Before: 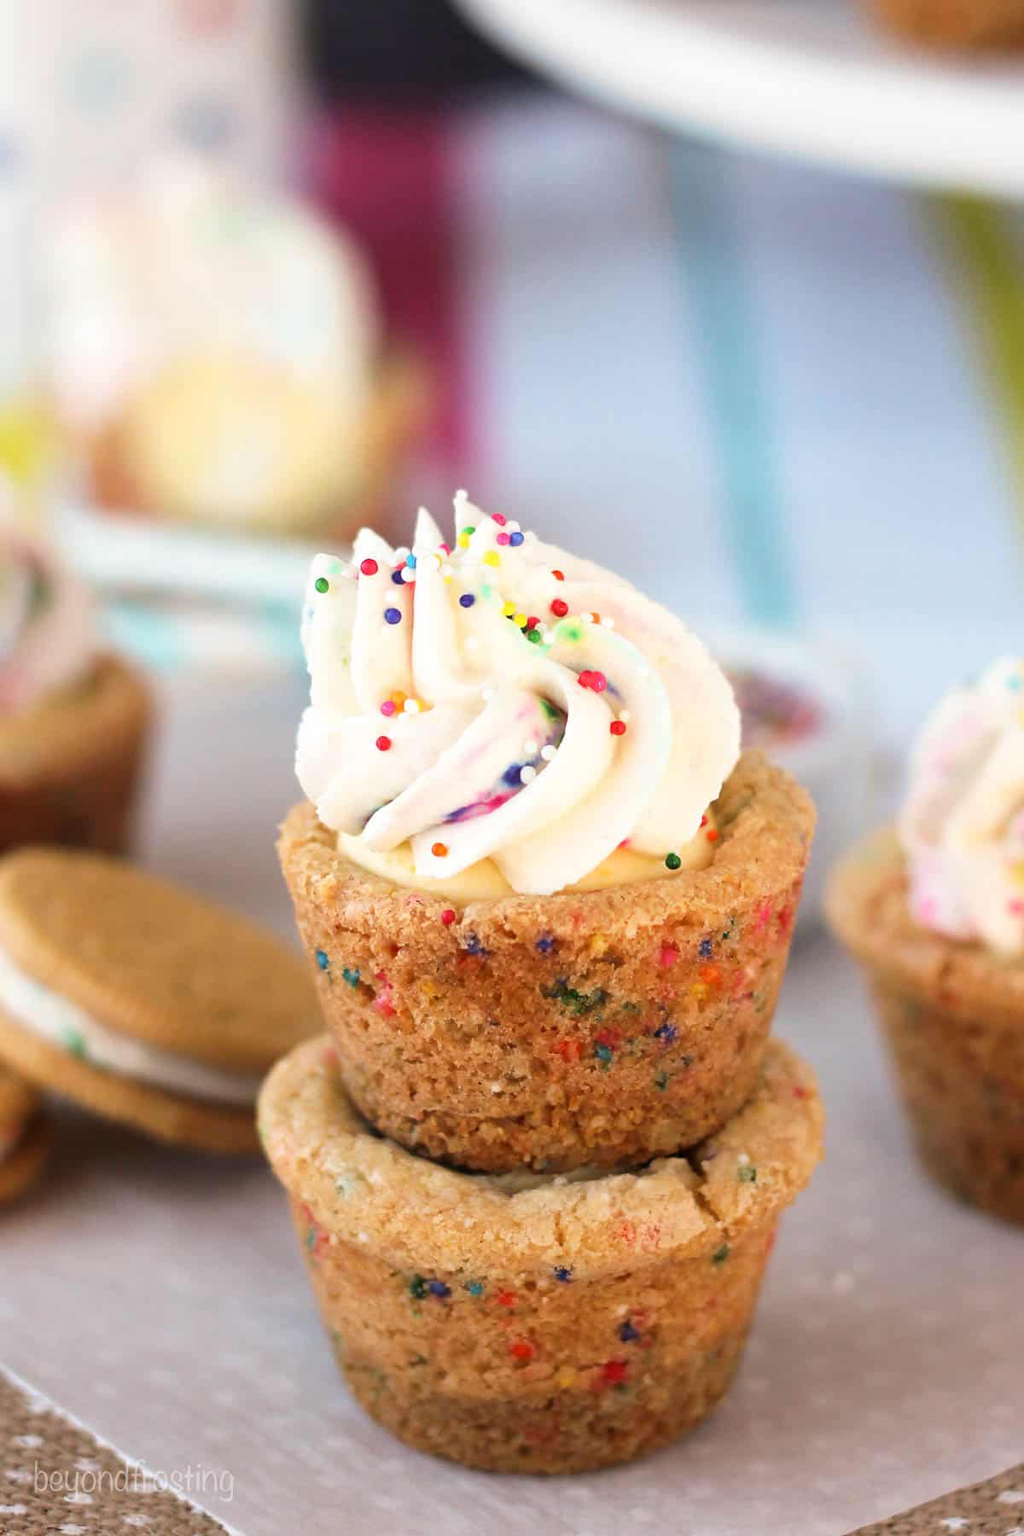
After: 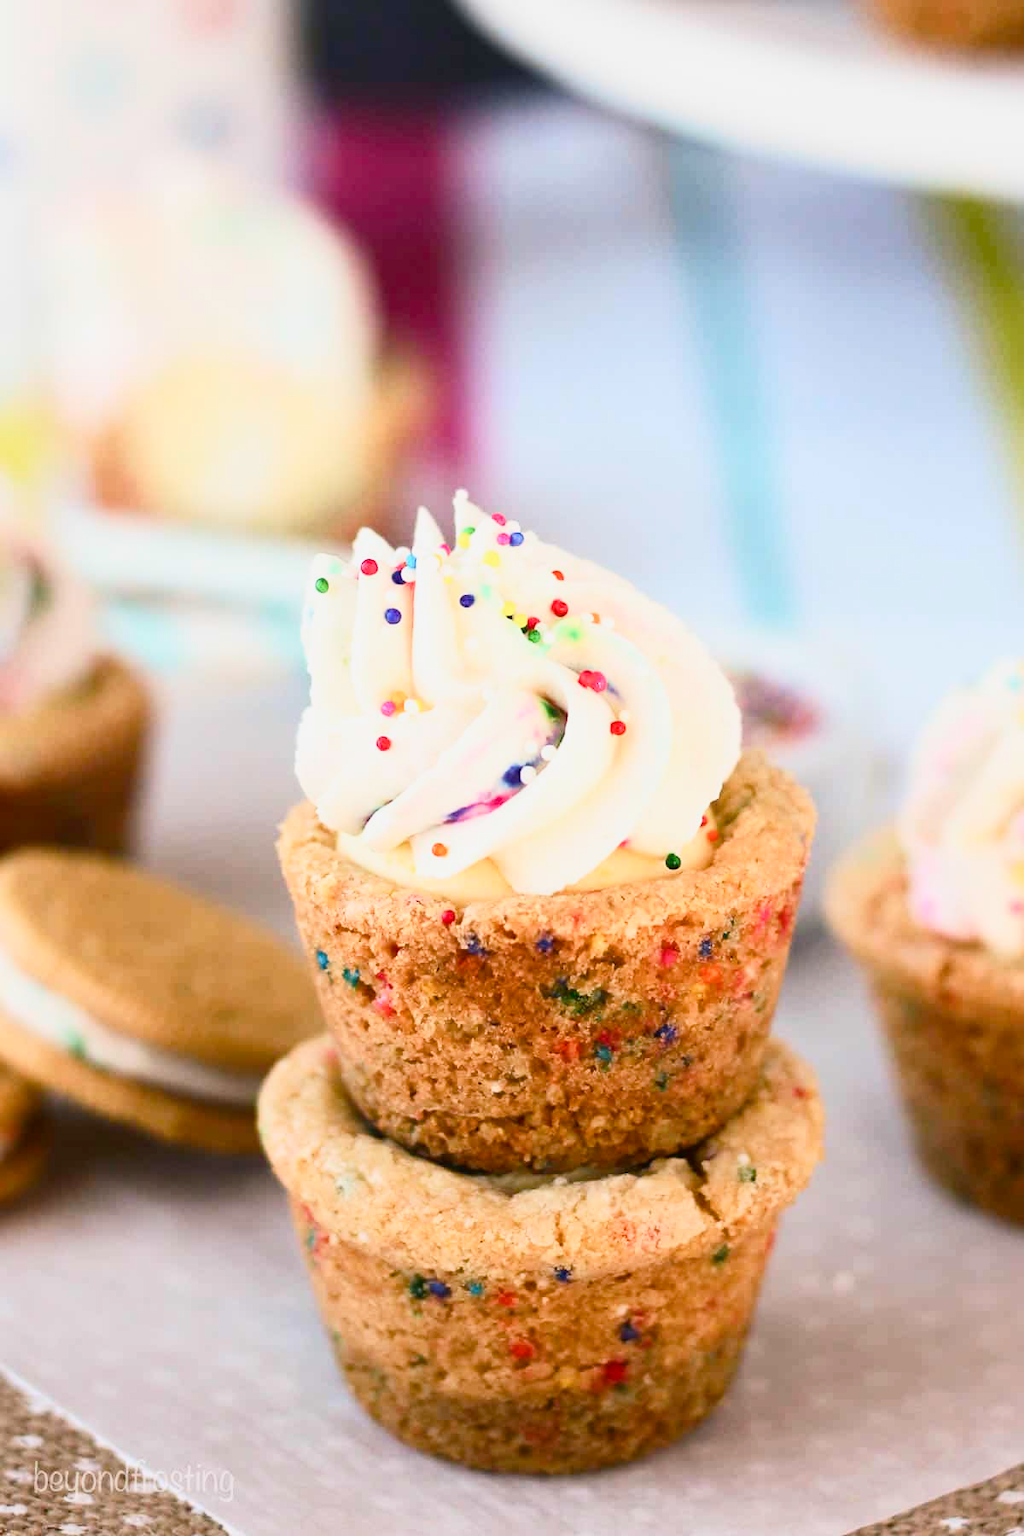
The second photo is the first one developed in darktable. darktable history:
tone curve: curves: ch0 [(0, 0.03) (0.037, 0.045) (0.123, 0.123) (0.19, 0.186) (0.277, 0.279) (0.474, 0.517) (0.584, 0.664) (0.678, 0.777) (0.875, 0.92) (1, 0.965)]; ch1 [(0, 0) (0.243, 0.245) (0.402, 0.41) (0.493, 0.487) (0.508, 0.503) (0.531, 0.532) (0.551, 0.556) (0.637, 0.671) (0.694, 0.732) (1, 1)]; ch2 [(0, 0) (0.249, 0.216) (0.356, 0.329) (0.424, 0.442) (0.476, 0.477) (0.498, 0.503) (0.517, 0.524) (0.532, 0.547) (0.562, 0.576) (0.614, 0.644) (0.706, 0.748) (0.808, 0.809) (0.991, 0.968)], color space Lab, linked channels, preserve colors none
color balance rgb: shadows lift › luminance -7.288%, shadows lift › chroma 2.14%, shadows lift › hue 201.25°, perceptual saturation grading › global saturation 20%, perceptual saturation grading › highlights -49.893%, perceptual saturation grading › shadows 23.926%, global vibrance 20%
